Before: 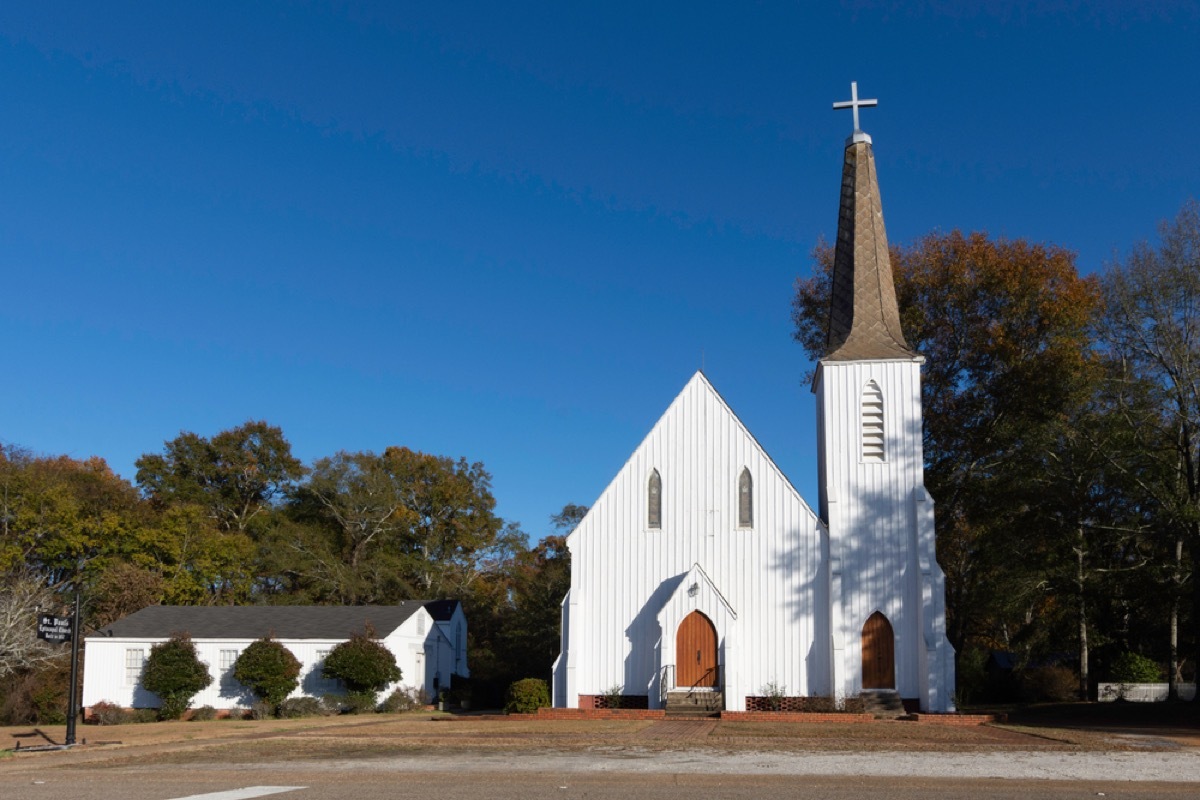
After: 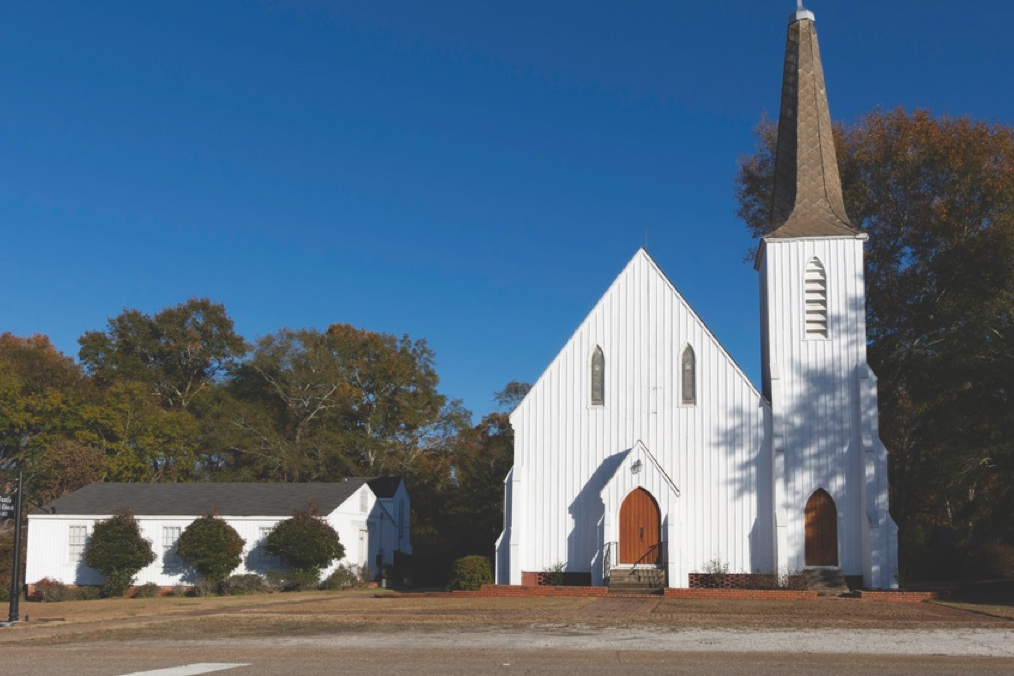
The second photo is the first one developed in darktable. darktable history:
exposure: black level correction -0.022, exposure -0.034 EV, compensate highlight preservation false
crop and rotate: left 4.815%, top 15.467%, right 10.677%
color zones: curves: ch0 [(0, 0.425) (0.143, 0.422) (0.286, 0.42) (0.429, 0.419) (0.571, 0.419) (0.714, 0.42) (0.857, 0.422) (1, 0.425)]
